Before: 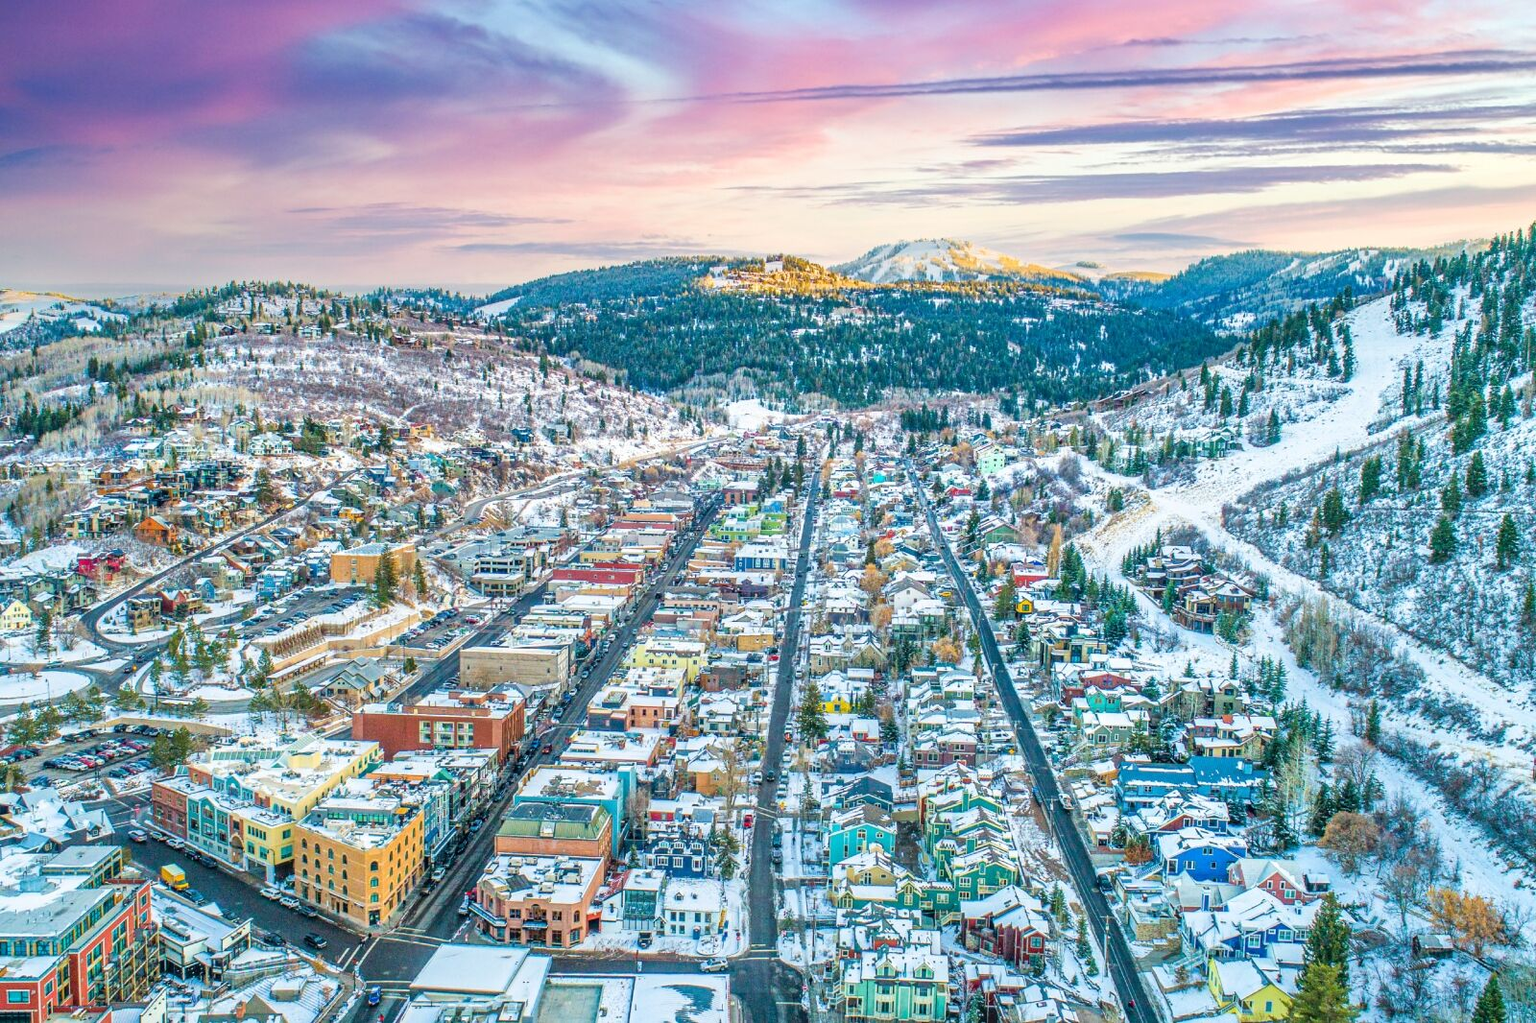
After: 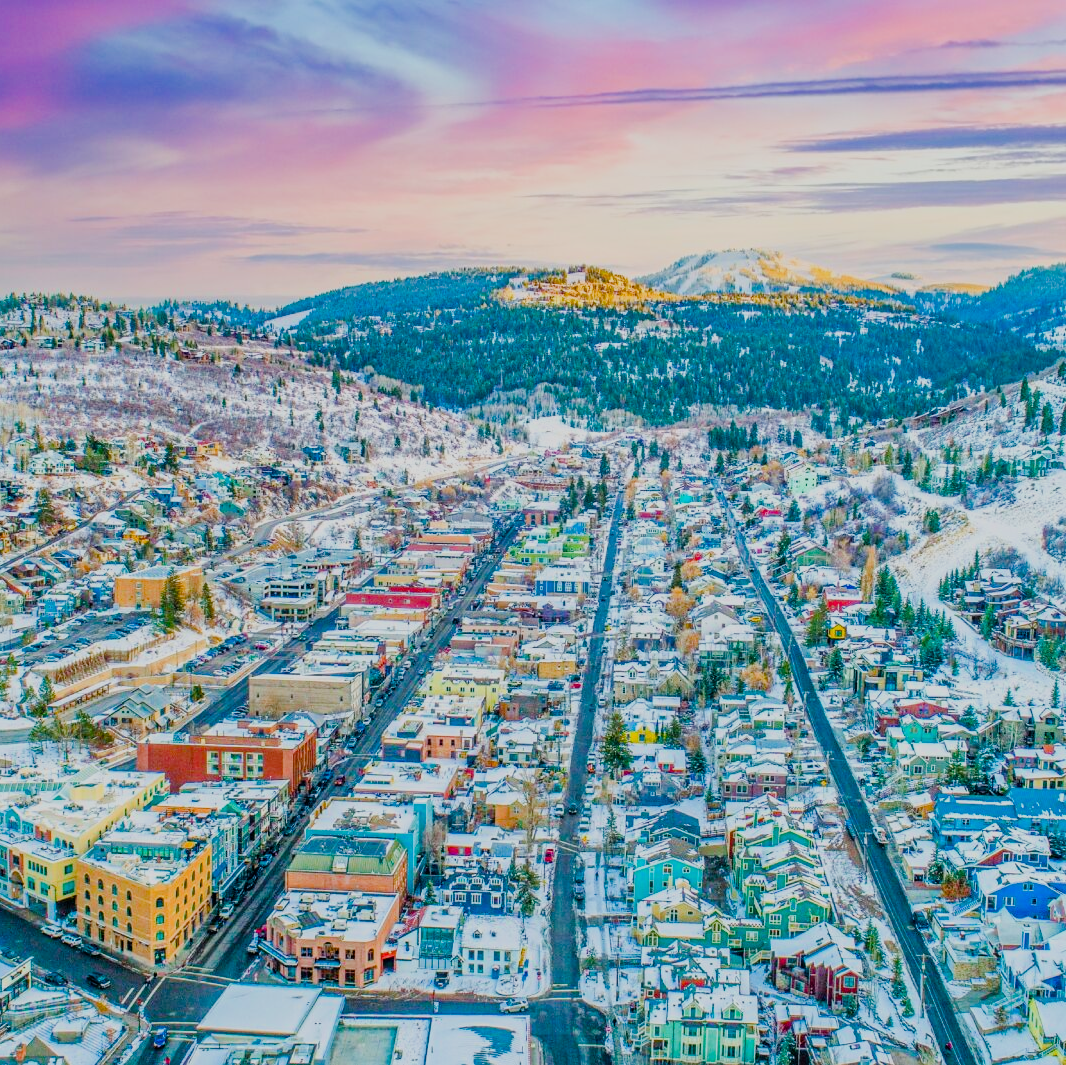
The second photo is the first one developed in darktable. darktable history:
contrast brightness saturation: contrast 0.042, saturation 0.158
crop and rotate: left 14.377%, right 18.976%
color balance rgb: perceptual saturation grading › global saturation 27.261%, perceptual saturation grading › highlights -28.866%, perceptual saturation grading › mid-tones 15.443%, perceptual saturation grading › shadows 33.424%
filmic rgb: black relative exposure -7.65 EV, white relative exposure 4.56 EV, hardness 3.61
